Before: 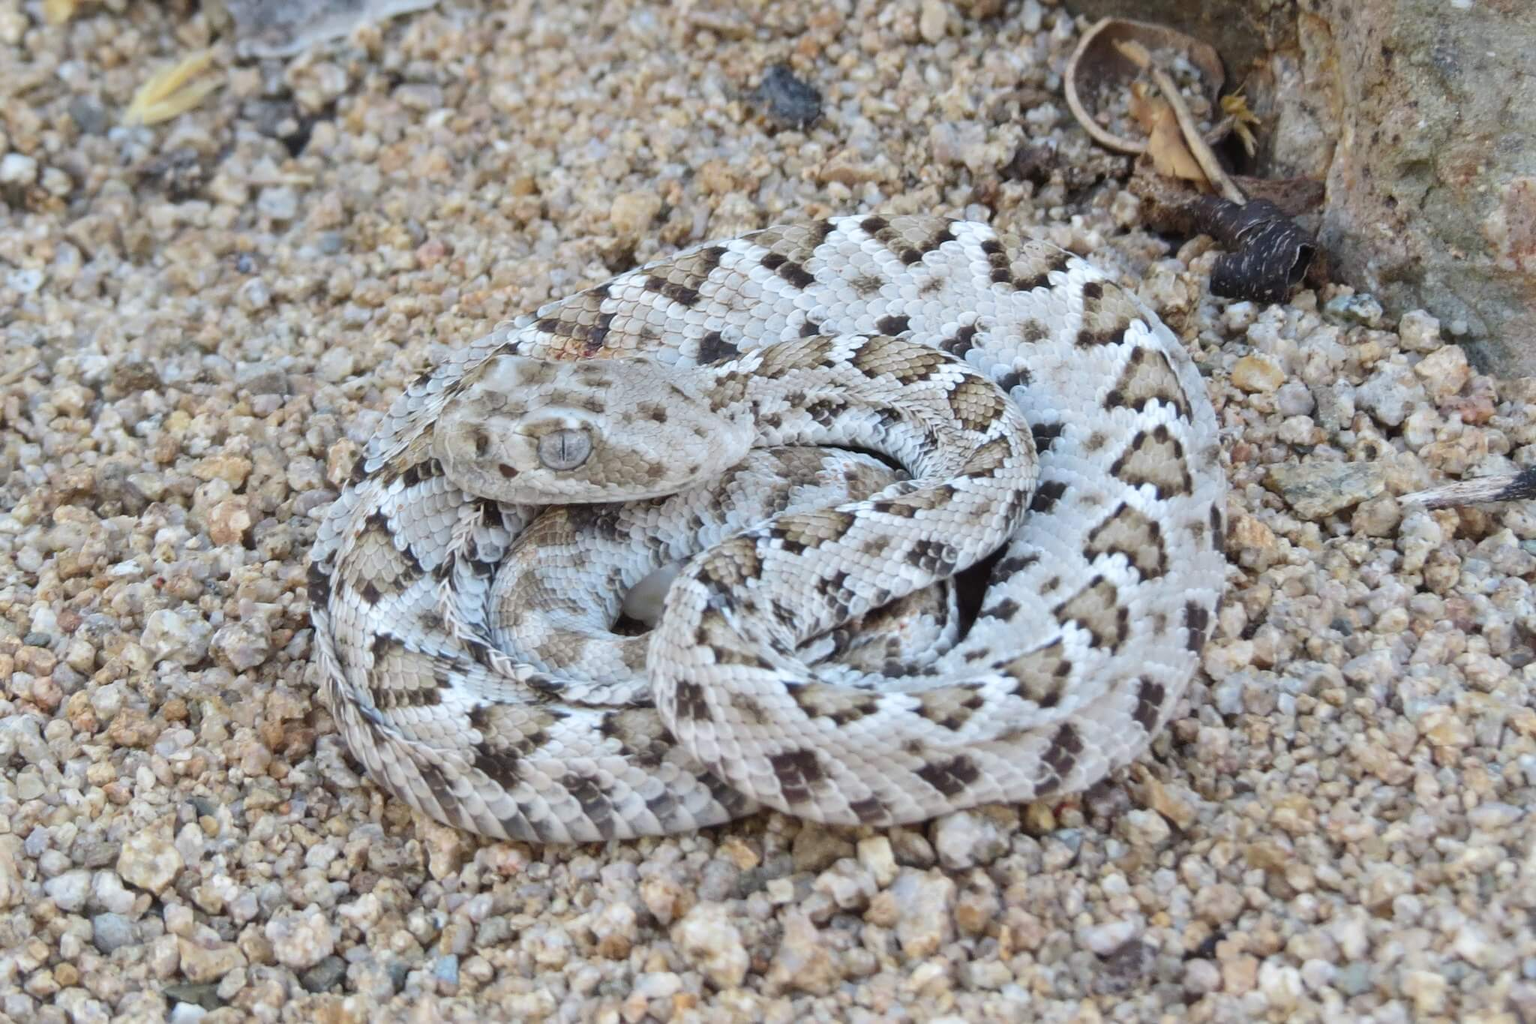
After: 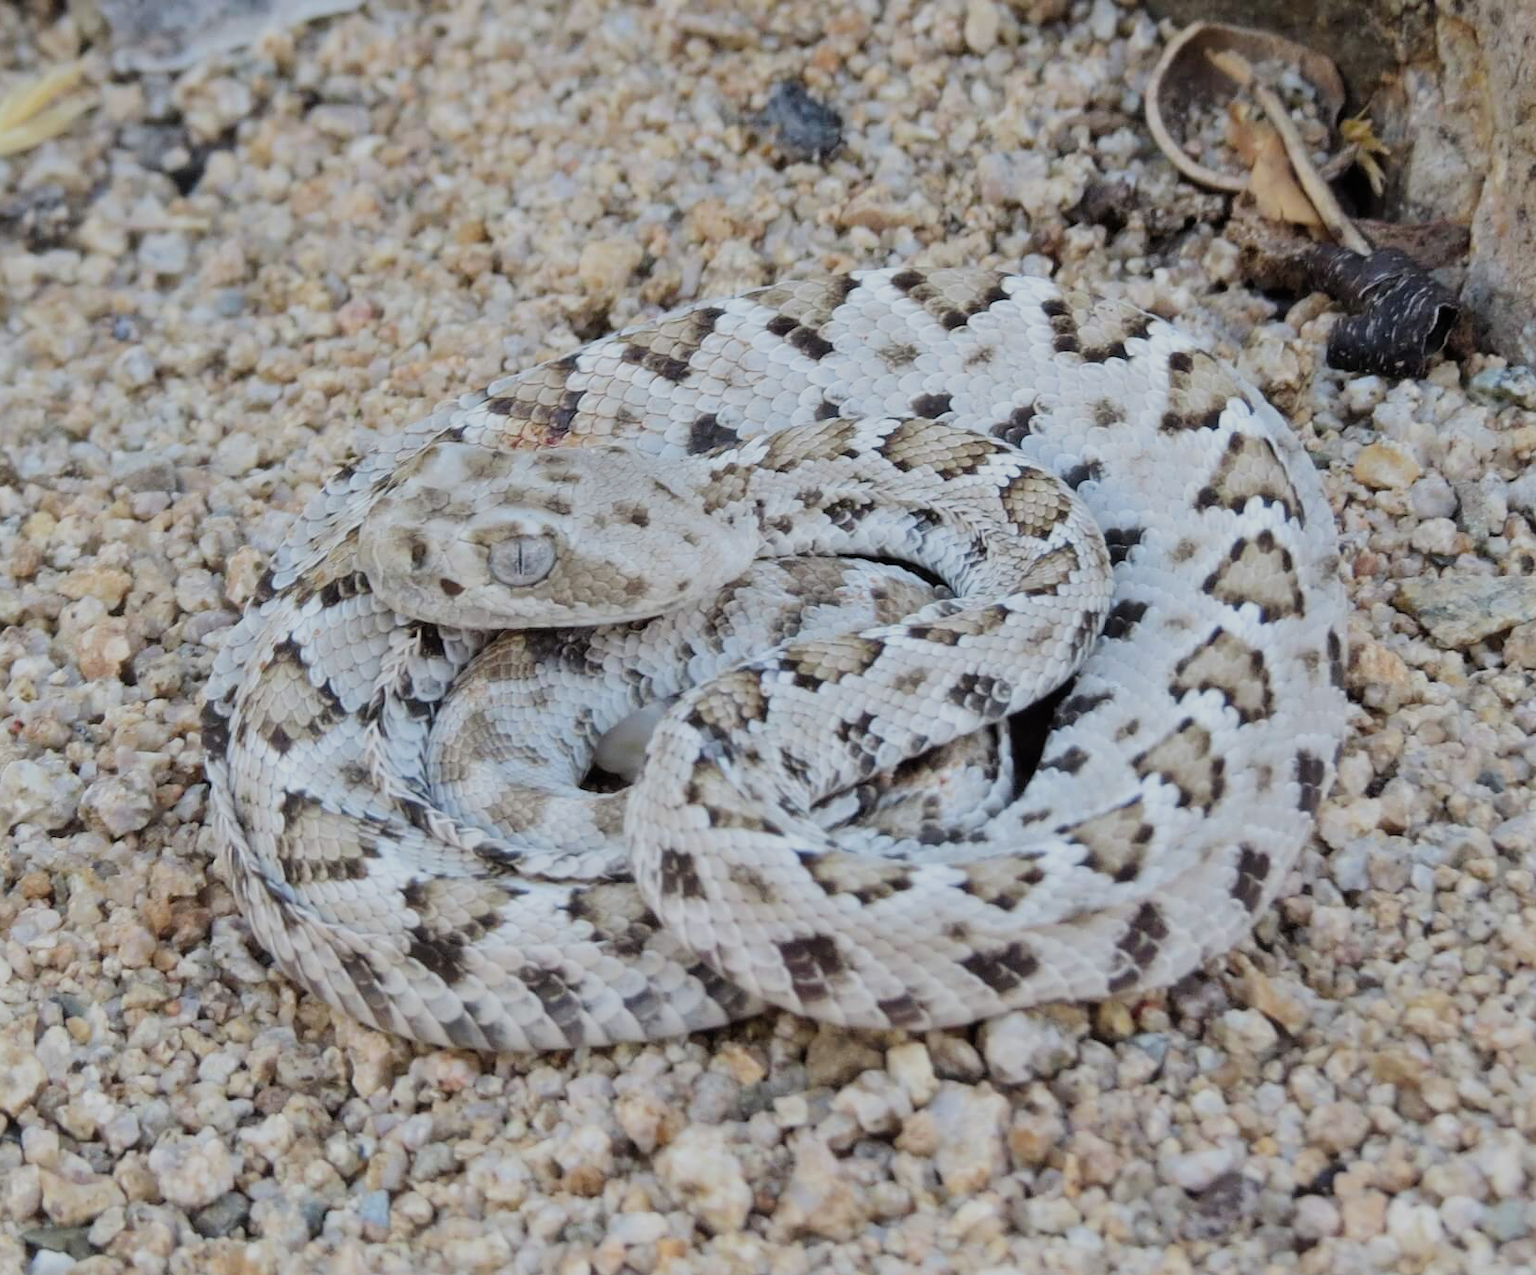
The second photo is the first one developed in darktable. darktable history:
crop and rotate: left 9.567%, right 10.245%
filmic rgb: black relative exposure -7.65 EV, white relative exposure 4.56 EV, hardness 3.61
